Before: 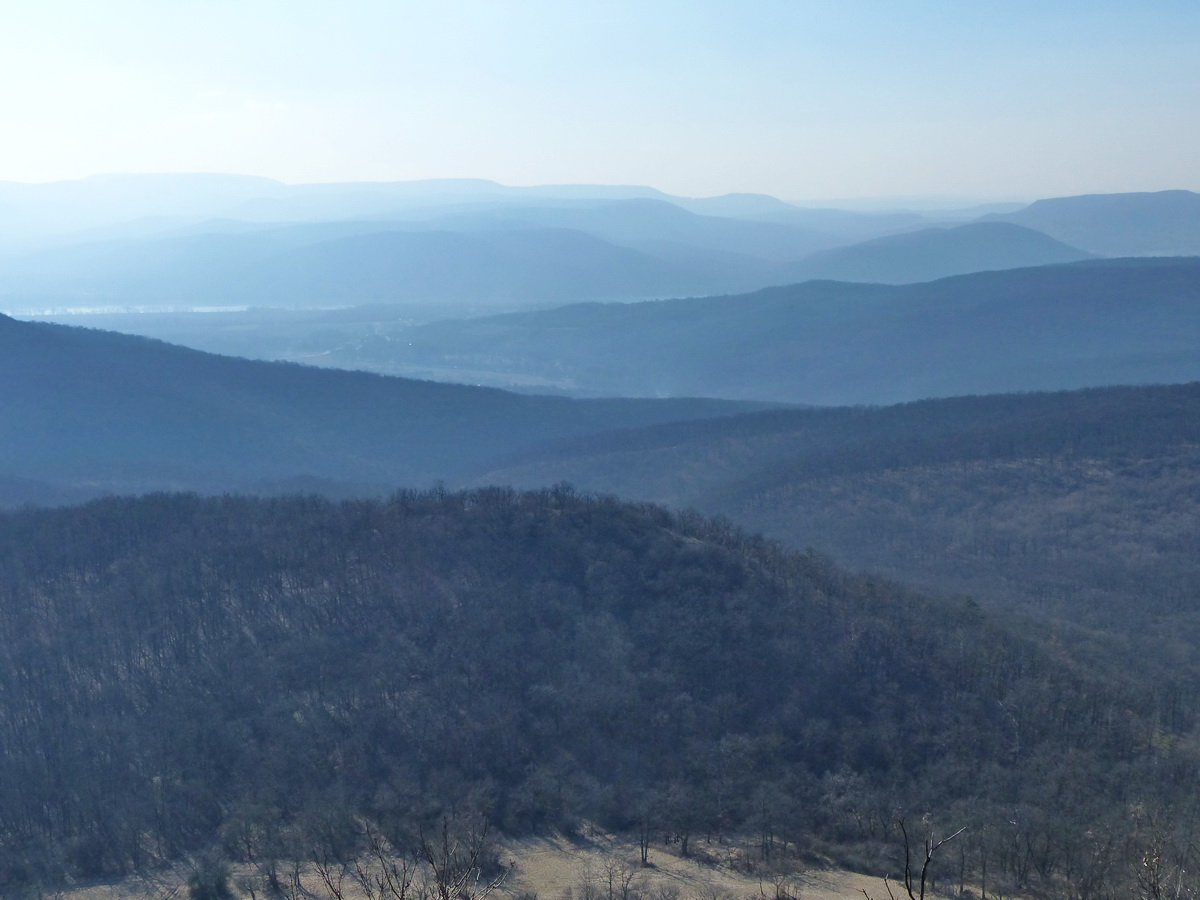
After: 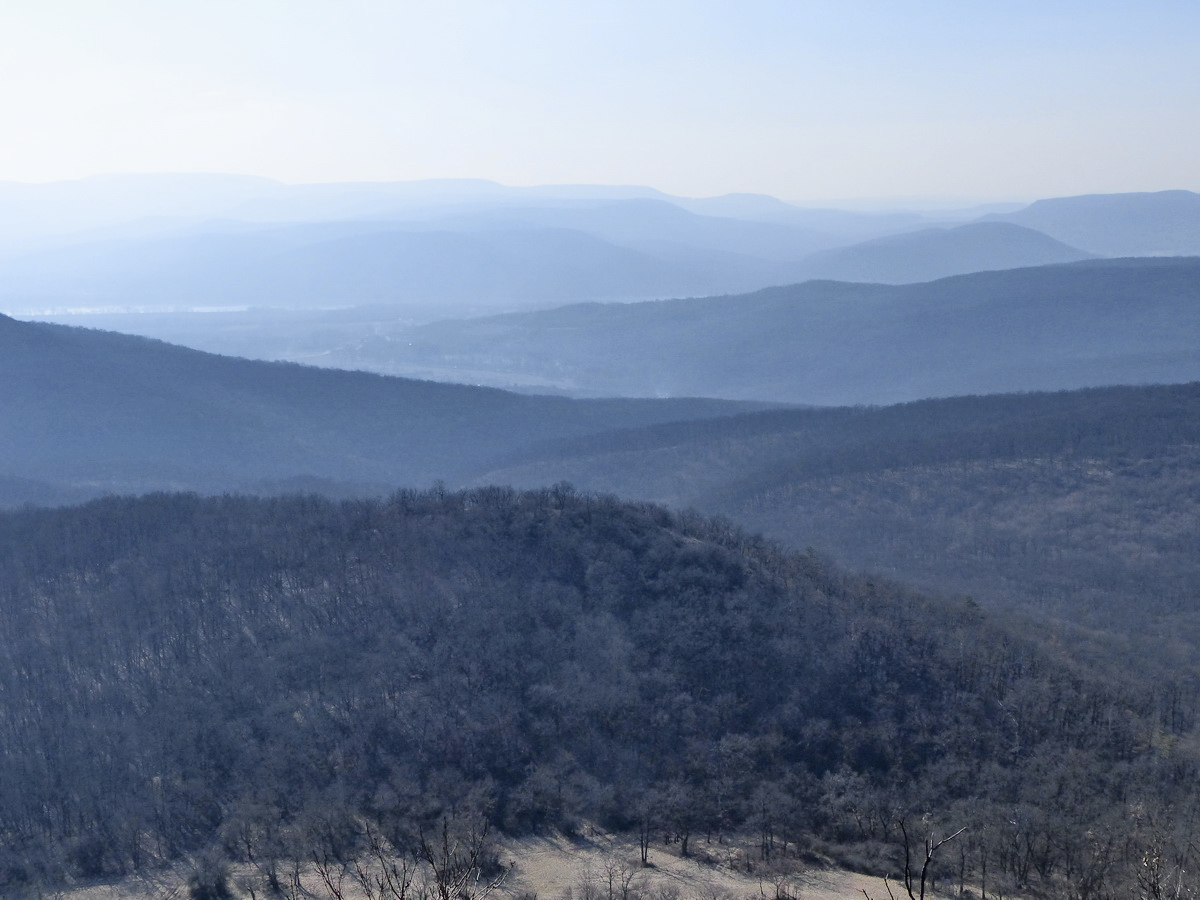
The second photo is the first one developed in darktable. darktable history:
tone curve: curves: ch0 [(0, 0) (0.105, 0.044) (0.195, 0.128) (0.283, 0.283) (0.384, 0.404) (0.485, 0.531) (0.635, 0.7) (0.832, 0.858) (1, 0.977)]; ch1 [(0, 0) (0.161, 0.092) (0.35, 0.33) (0.379, 0.401) (0.448, 0.478) (0.498, 0.503) (0.531, 0.537) (0.586, 0.563) (0.687, 0.648) (1, 1)]; ch2 [(0, 0) (0.359, 0.372) (0.437, 0.437) (0.483, 0.484) (0.53, 0.515) (0.556, 0.553) (0.635, 0.589) (1, 1)], color space Lab, independent channels, preserve colors none
